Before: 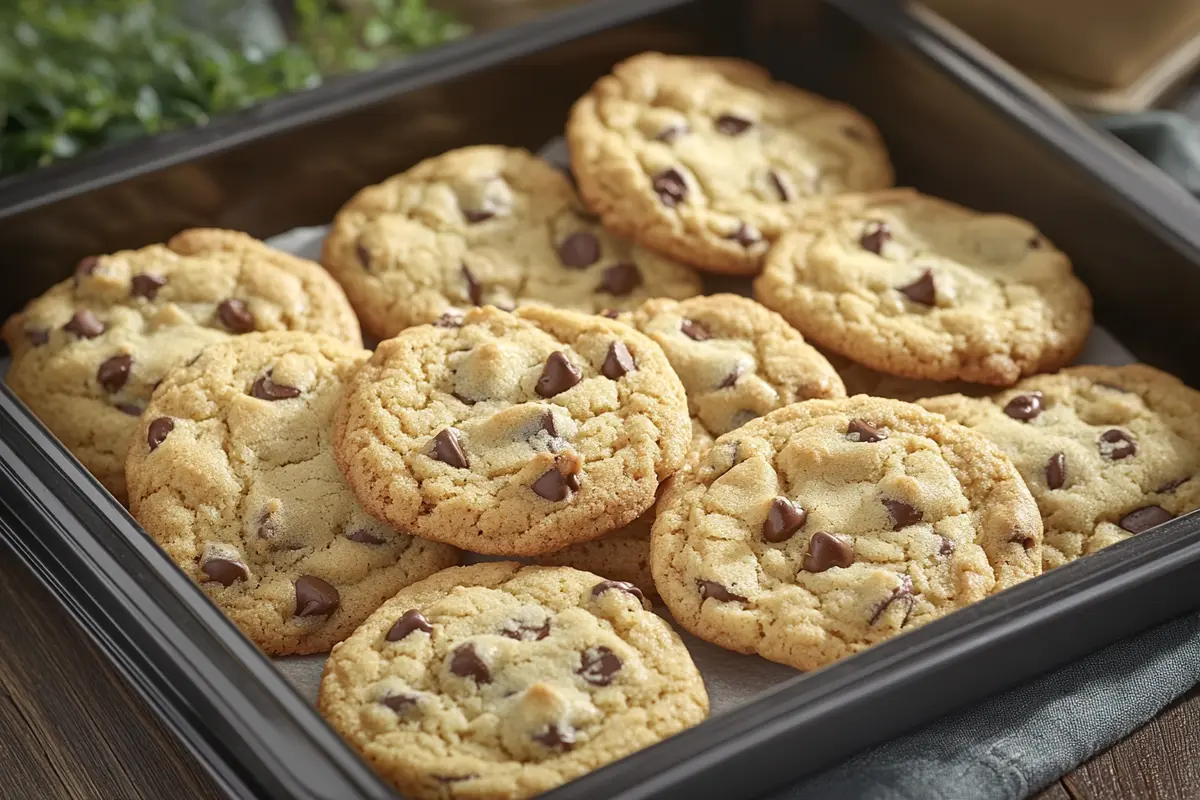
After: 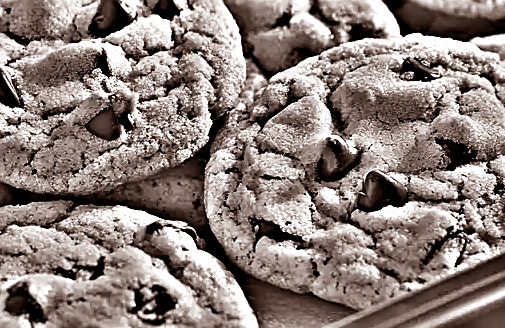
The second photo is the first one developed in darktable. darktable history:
crop: left 37.221%, top 45.169%, right 20.63%, bottom 13.777%
rgb levels: mode RGB, independent channels, levels [[0, 0.5, 1], [0, 0.521, 1], [0, 0.536, 1]]
exposure: black level correction 0, exposure 0.877 EV, compensate exposure bias true, compensate highlight preservation false
contrast brightness saturation: contrast 0.09, saturation 0.28
highpass: on, module defaults
white balance: red 0.931, blue 1.11
sharpen: on, module defaults
